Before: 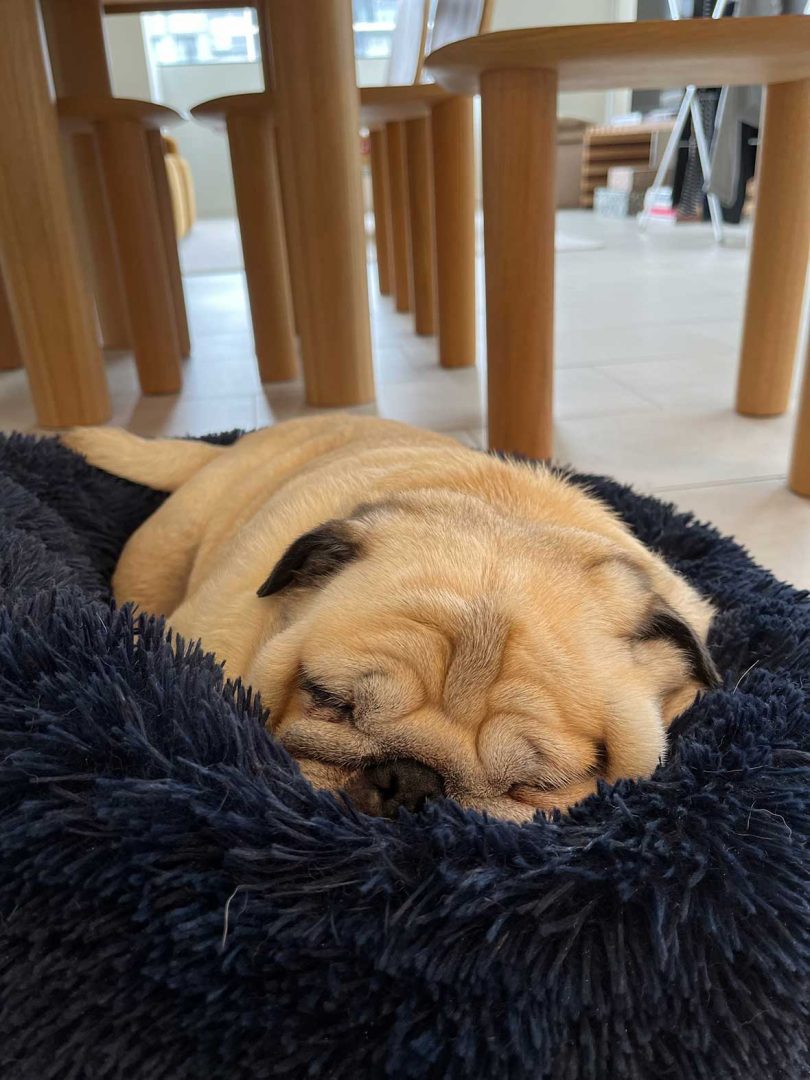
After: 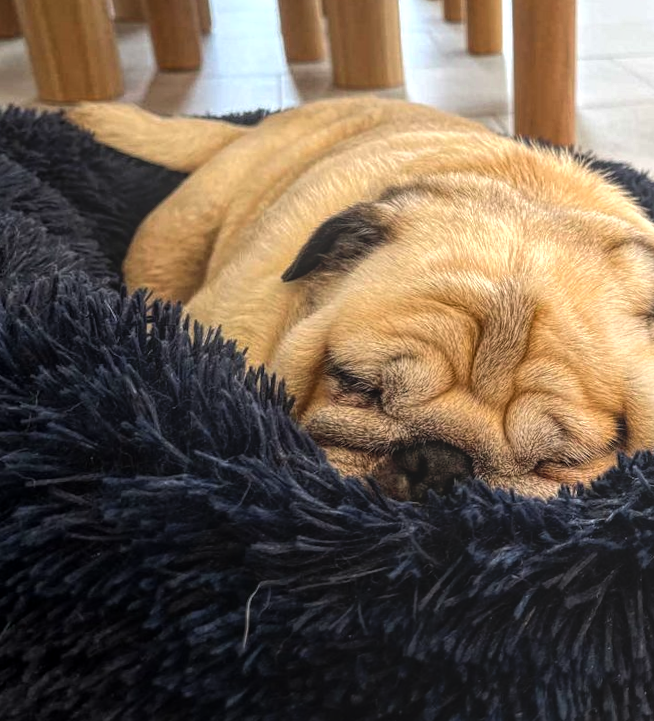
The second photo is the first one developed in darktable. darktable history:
tone equalizer: -8 EV -0.75 EV, -7 EV -0.7 EV, -6 EV -0.6 EV, -5 EV -0.4 EV, -3 EV 0.4 EV, -2 EV 0.6 EV, -1 EV 0.7 EV, +0 EV 0.75 EV, edges refinement/feathering 500, mask exposure compensation -1.57 EV, preserve details no
crop: top 26.531%, right 17.959%
base curve: exposure shift 0, preserve colors none
rotate and perspective: rotation -0.013°, lens shift (vertical) -0.027, lens shift (horizontal) 0.178, crop left 0.016, crop right 0.989, crop top 0.082, crop bottom 0.918
local contrast: highlights 66%, shadows 33%, detail 166%, midtone range 0.2
